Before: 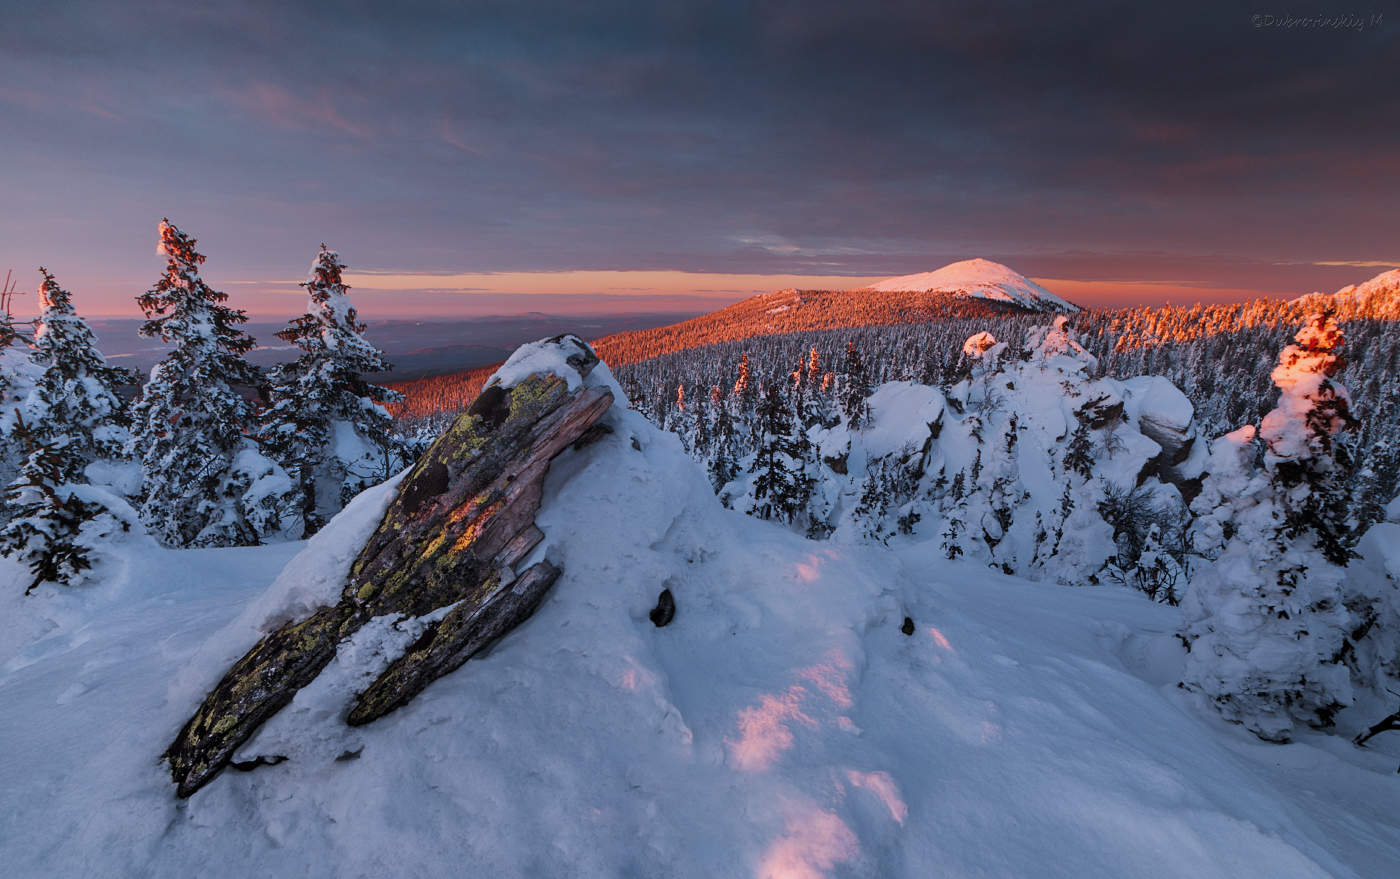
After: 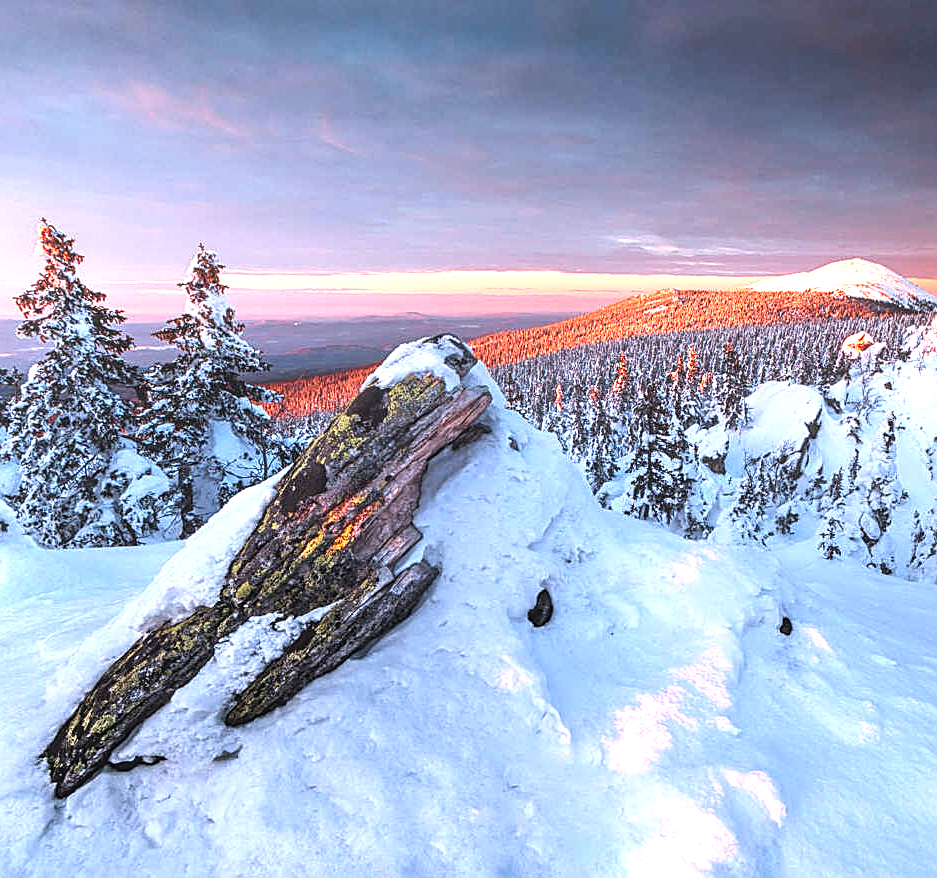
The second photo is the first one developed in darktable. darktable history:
sharpen: on, module defaults
crop and rotate: left 8.723%, right 24.301%
local contrast: on, module defaults
tone equalizer: -8 EV -0.437 EV, -7 EV -0.358 EV, -6 EV -0.309 EV, -5 EV -0.216 EV, -3 EV 0.189 EV, -2 EV 0.345 EV, -1 EV 0.414 EV, +0 EV 0.421 EV, edges refinement/feathering 500, mask exposure compensation -1.57 EV, preserve details no
contrast equalizer: octaves 7, y [[0.439, 0.44, 0.442, 0.457, 0.493, 0.498], [0.5 ×6], [0.5 ×6], [0 ×6], [0 ×6]]
color zones: curves: ch2 [(0, 0.5) (0.143, 0.5) (0.286, 0.489) (0.415, 0.421) (0.571, 0.5) (0.714, 0.5) (0.857, 0.5) (1, 0.5)]
exposure: black level correction 0, exposure 1.447 EV, compensate highlight preservation false
